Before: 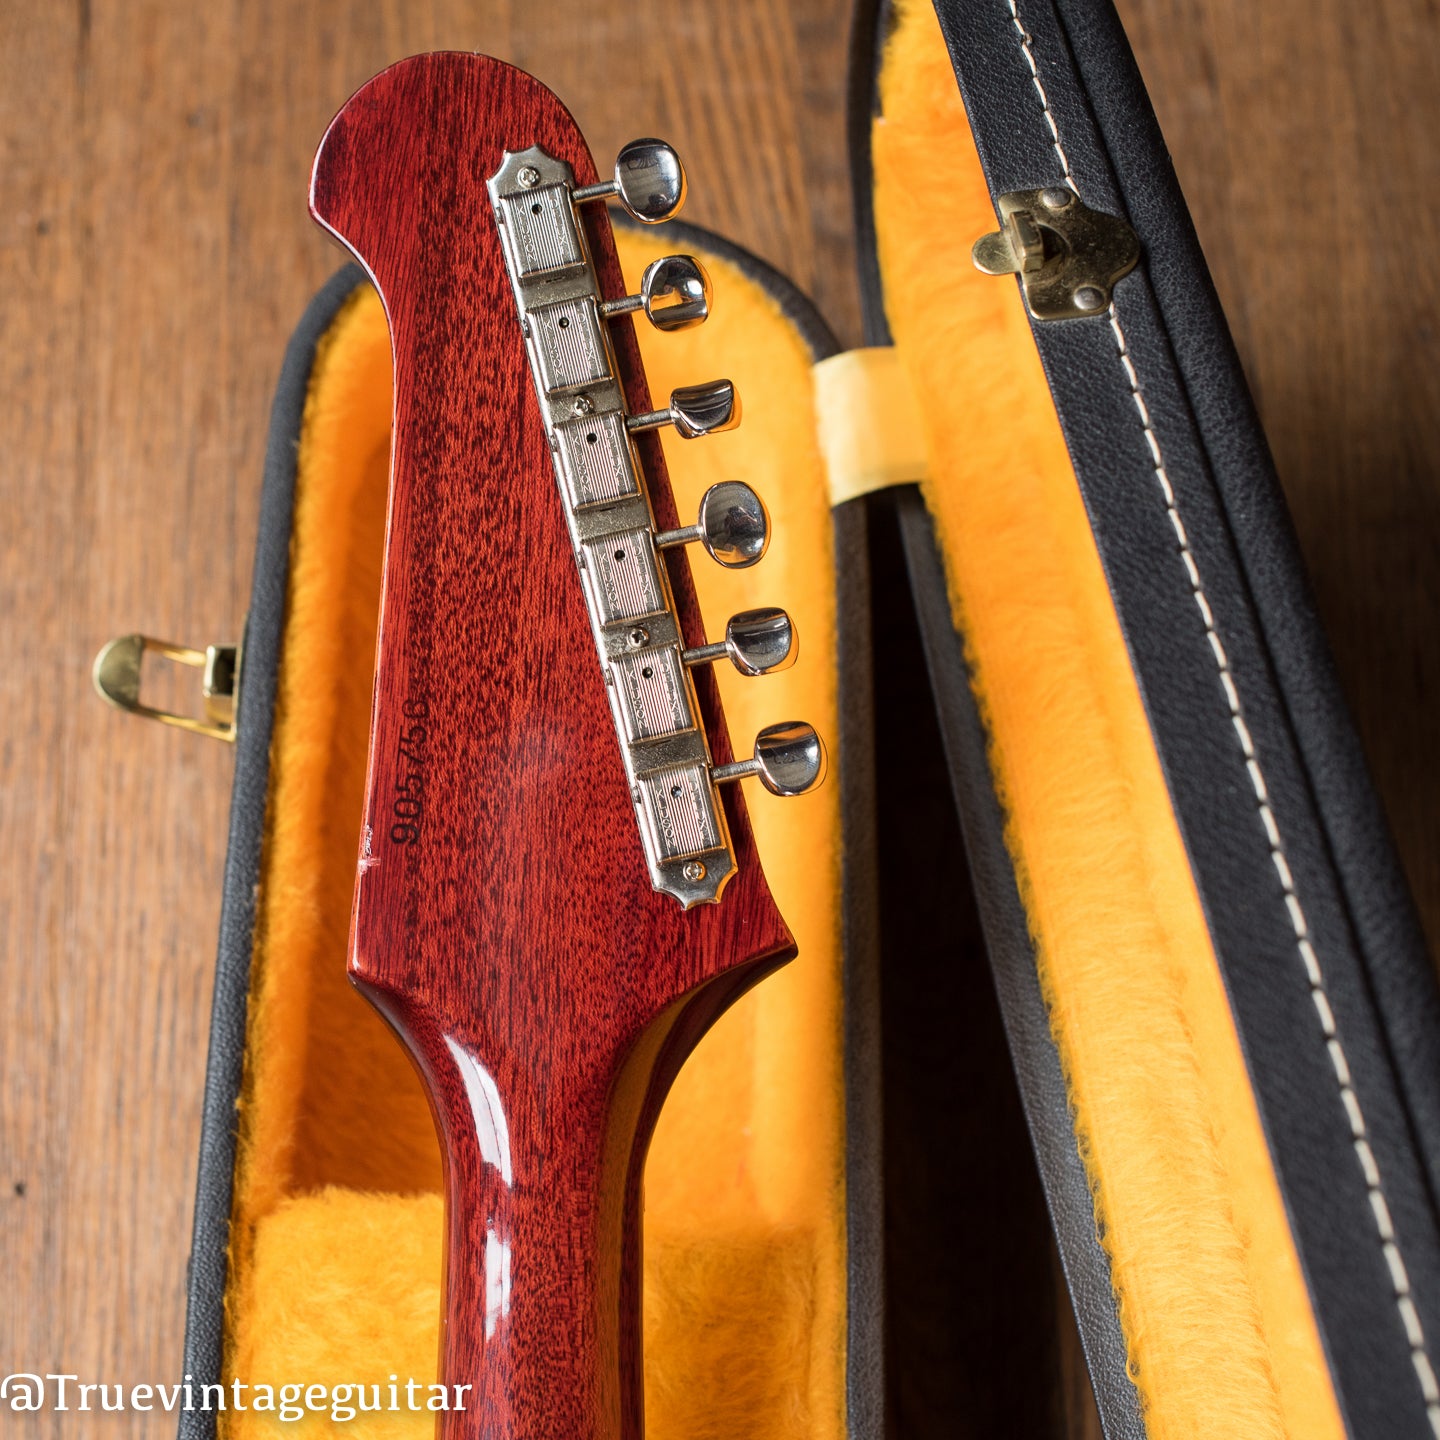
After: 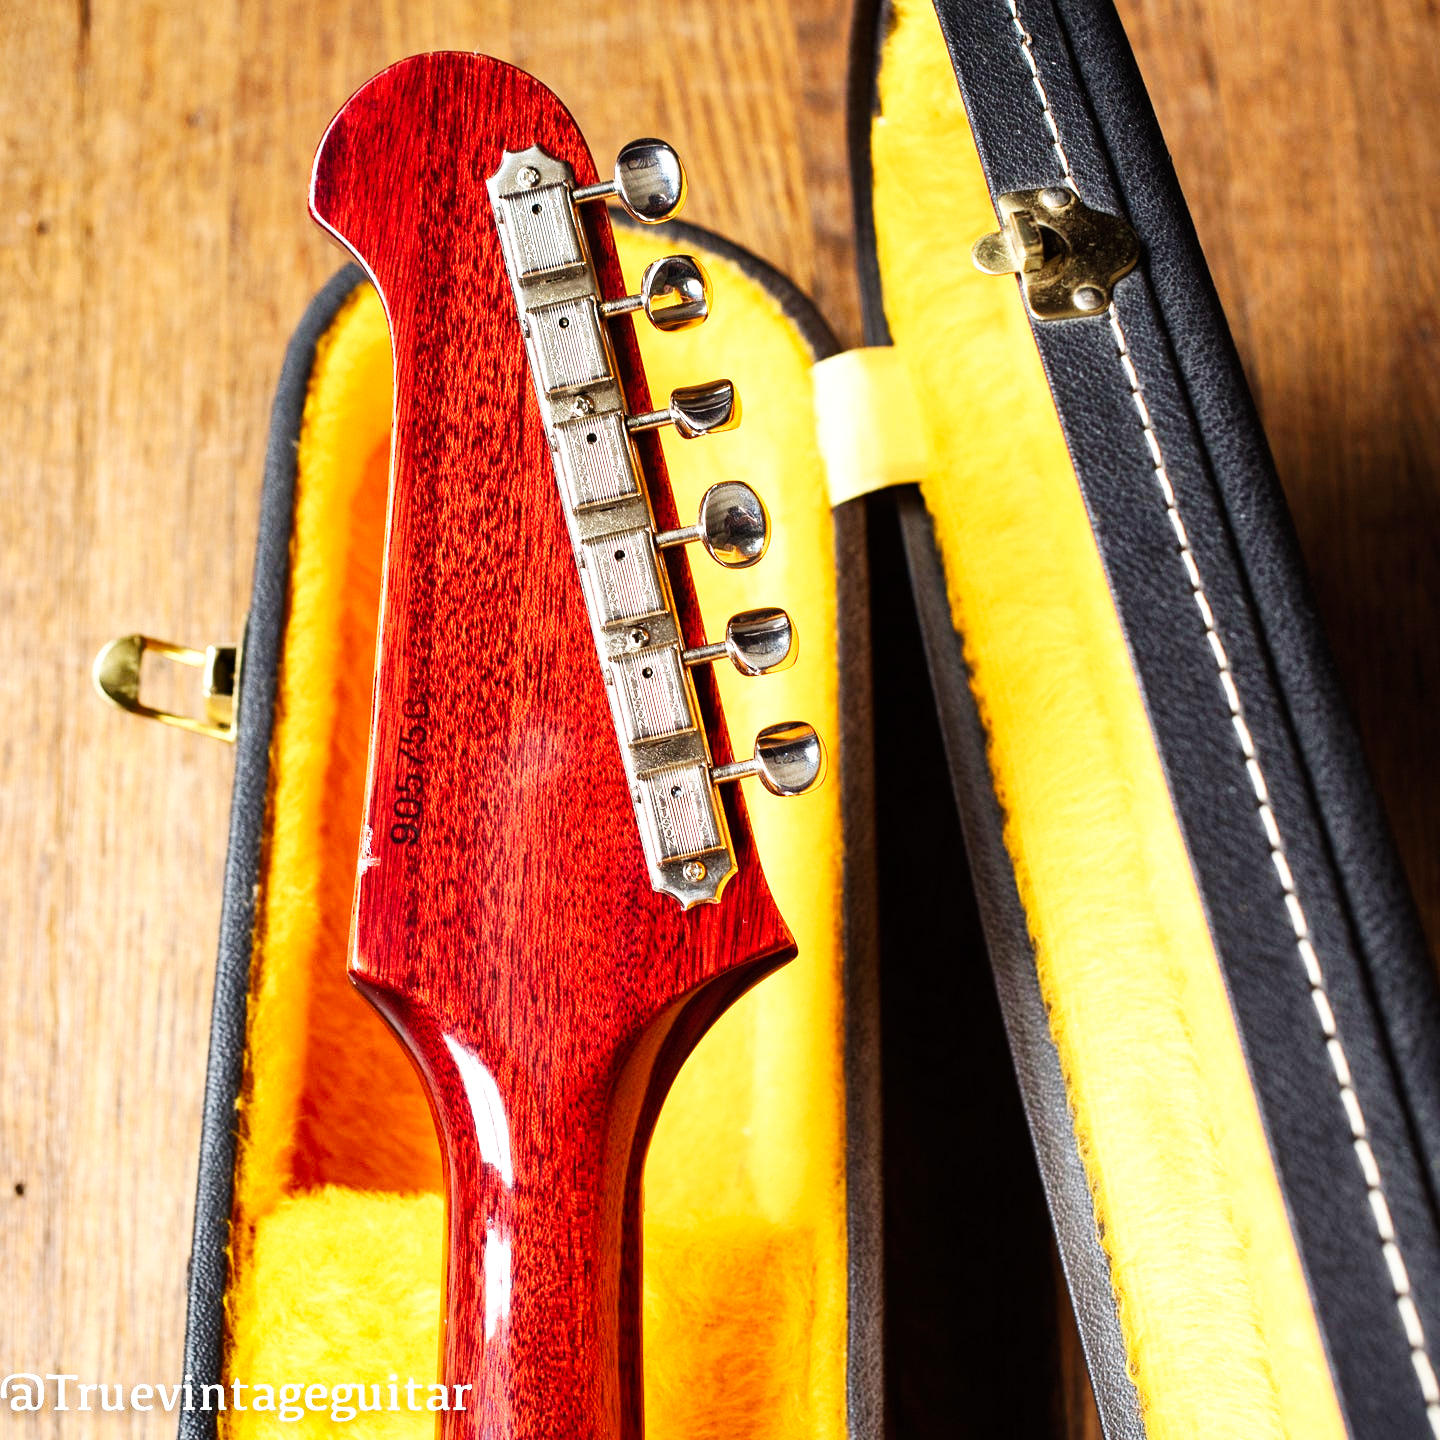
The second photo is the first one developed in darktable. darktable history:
base curve: curves: ch0 [(0, 0) (0.007, 0.004) (0.027, 0.03) (0.046, 0.07) (0.207, 0.54) (0.442, 0.872) (0.673, 0.972) (1, 1)], preserve colors none
shadows and highlights: shadows 12, white point adjustment 1.2, soften with gaussian
white balance: emerald 1
